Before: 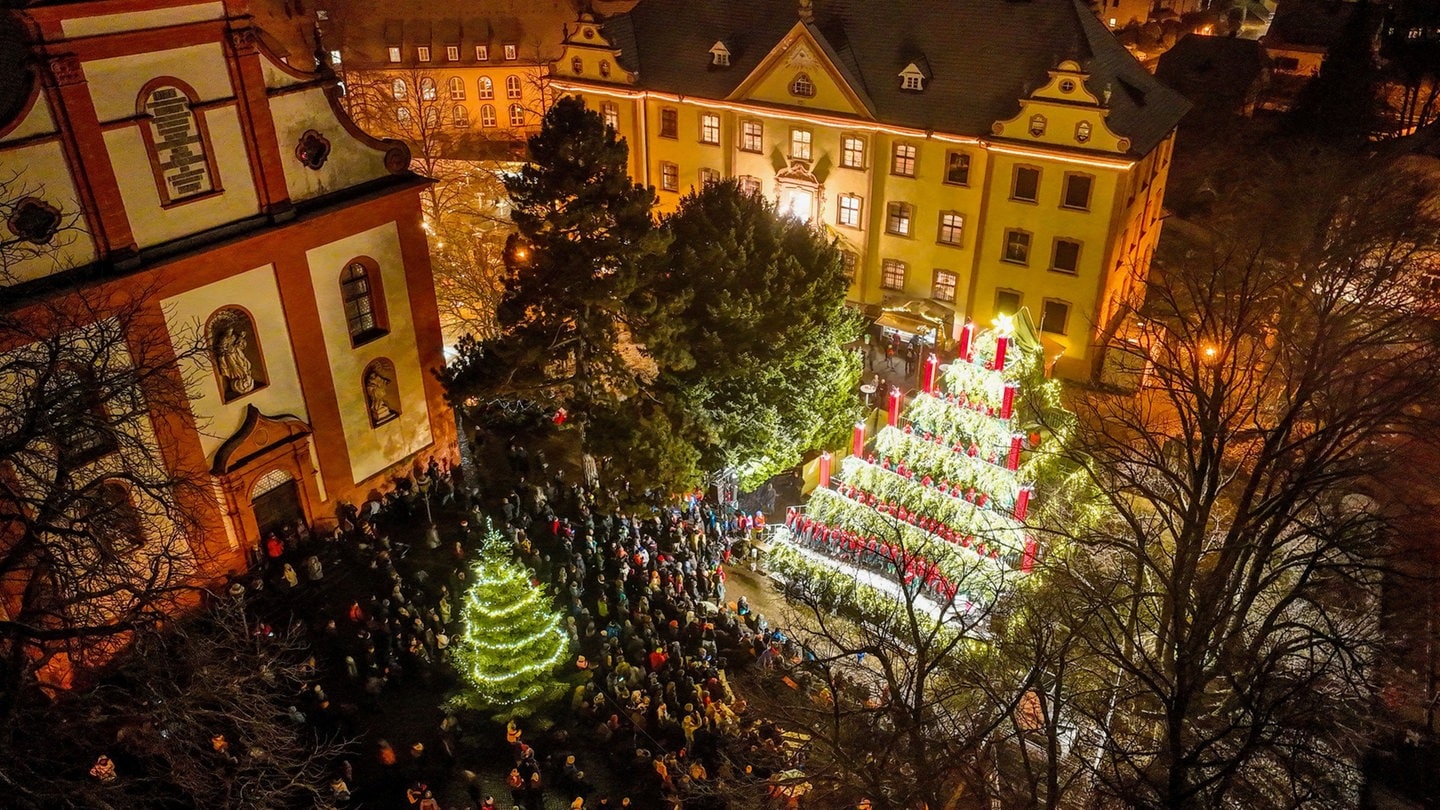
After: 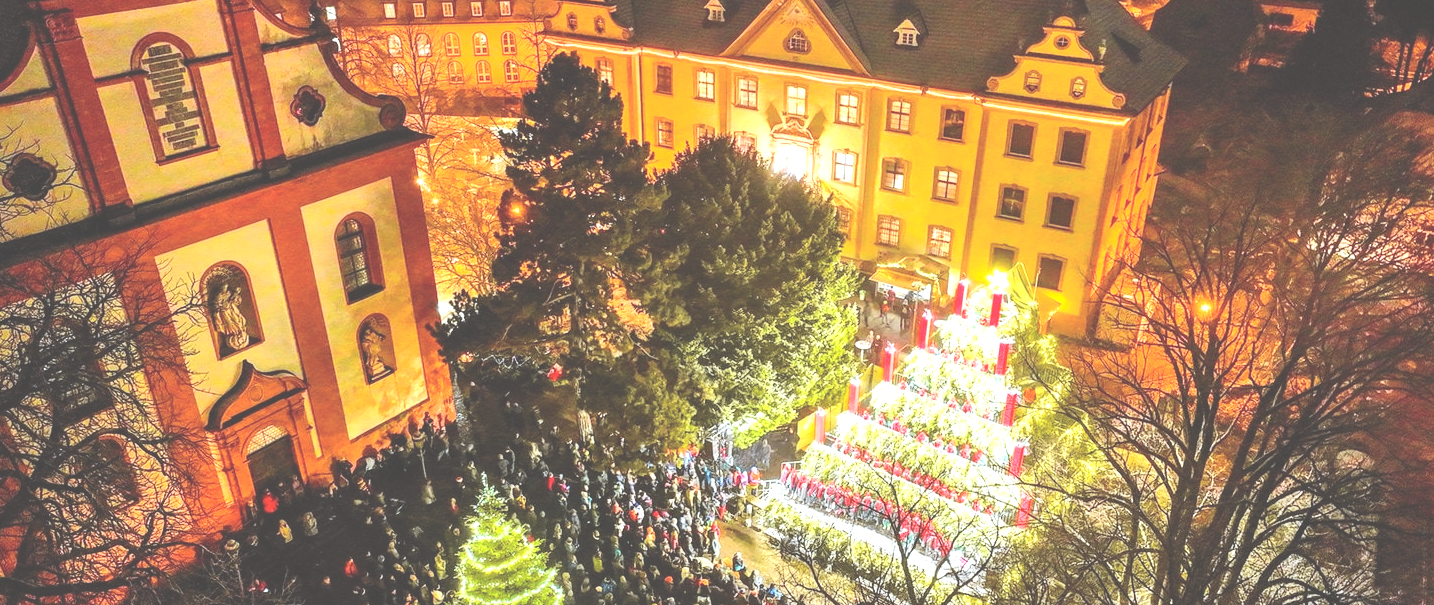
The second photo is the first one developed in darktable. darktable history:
crop: left 0.387%, top 5.469%, bottom 19.809%
tone curve: curves: ch0 [(0, 0.013) (0.036, 0.045) (0.274, 0.286) (0.566, 0.623) (0.794, 0.827) (1, 0.953)]; ch1 [(0, 0) (0.389, 0.403) (0.462, 0.48) (0.499, 0.5) (0.524, 0.527) (0.57, 0.599) (0.626, 0.65) (0.761, 0.781) (1, 1)]; ch2 [(0, 0) (0.464, 0.478) (0.5, 0.501) (0.533, 0.542) (0.599, 0.613) (0.704, 0.731) (1, 1)], color space Lab, independent channels, preserve colors none
white balance: red 0.925, blue 1.046
exposure: black level correction -0.023, exposure 1.397 EV, compensate highlight preservation false
